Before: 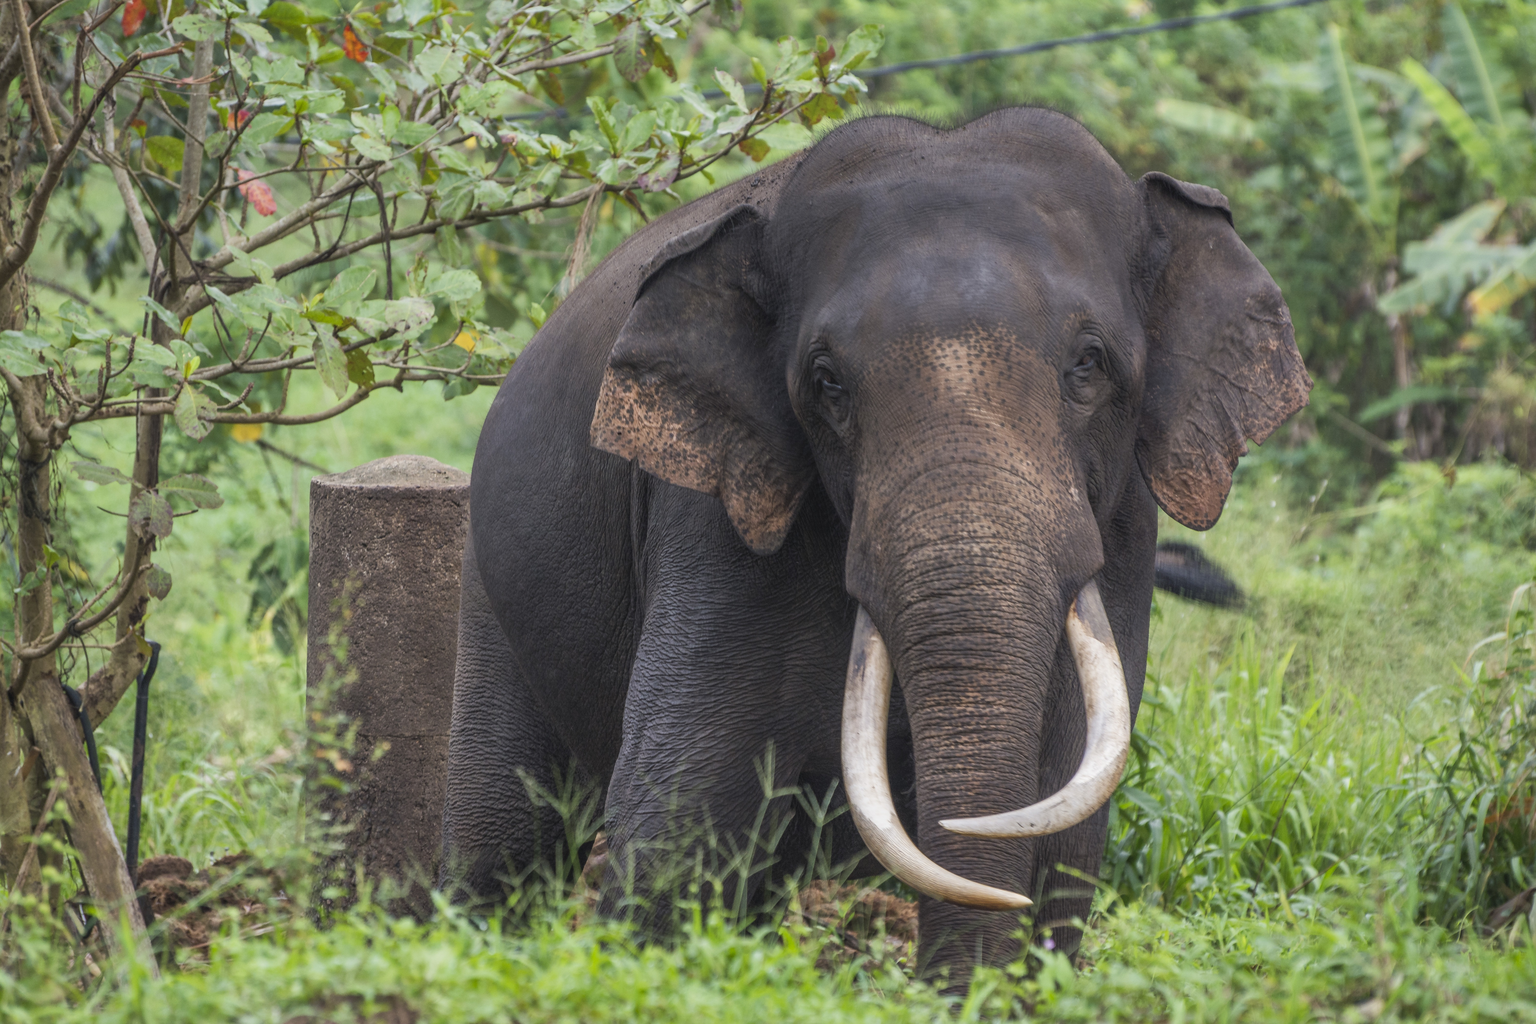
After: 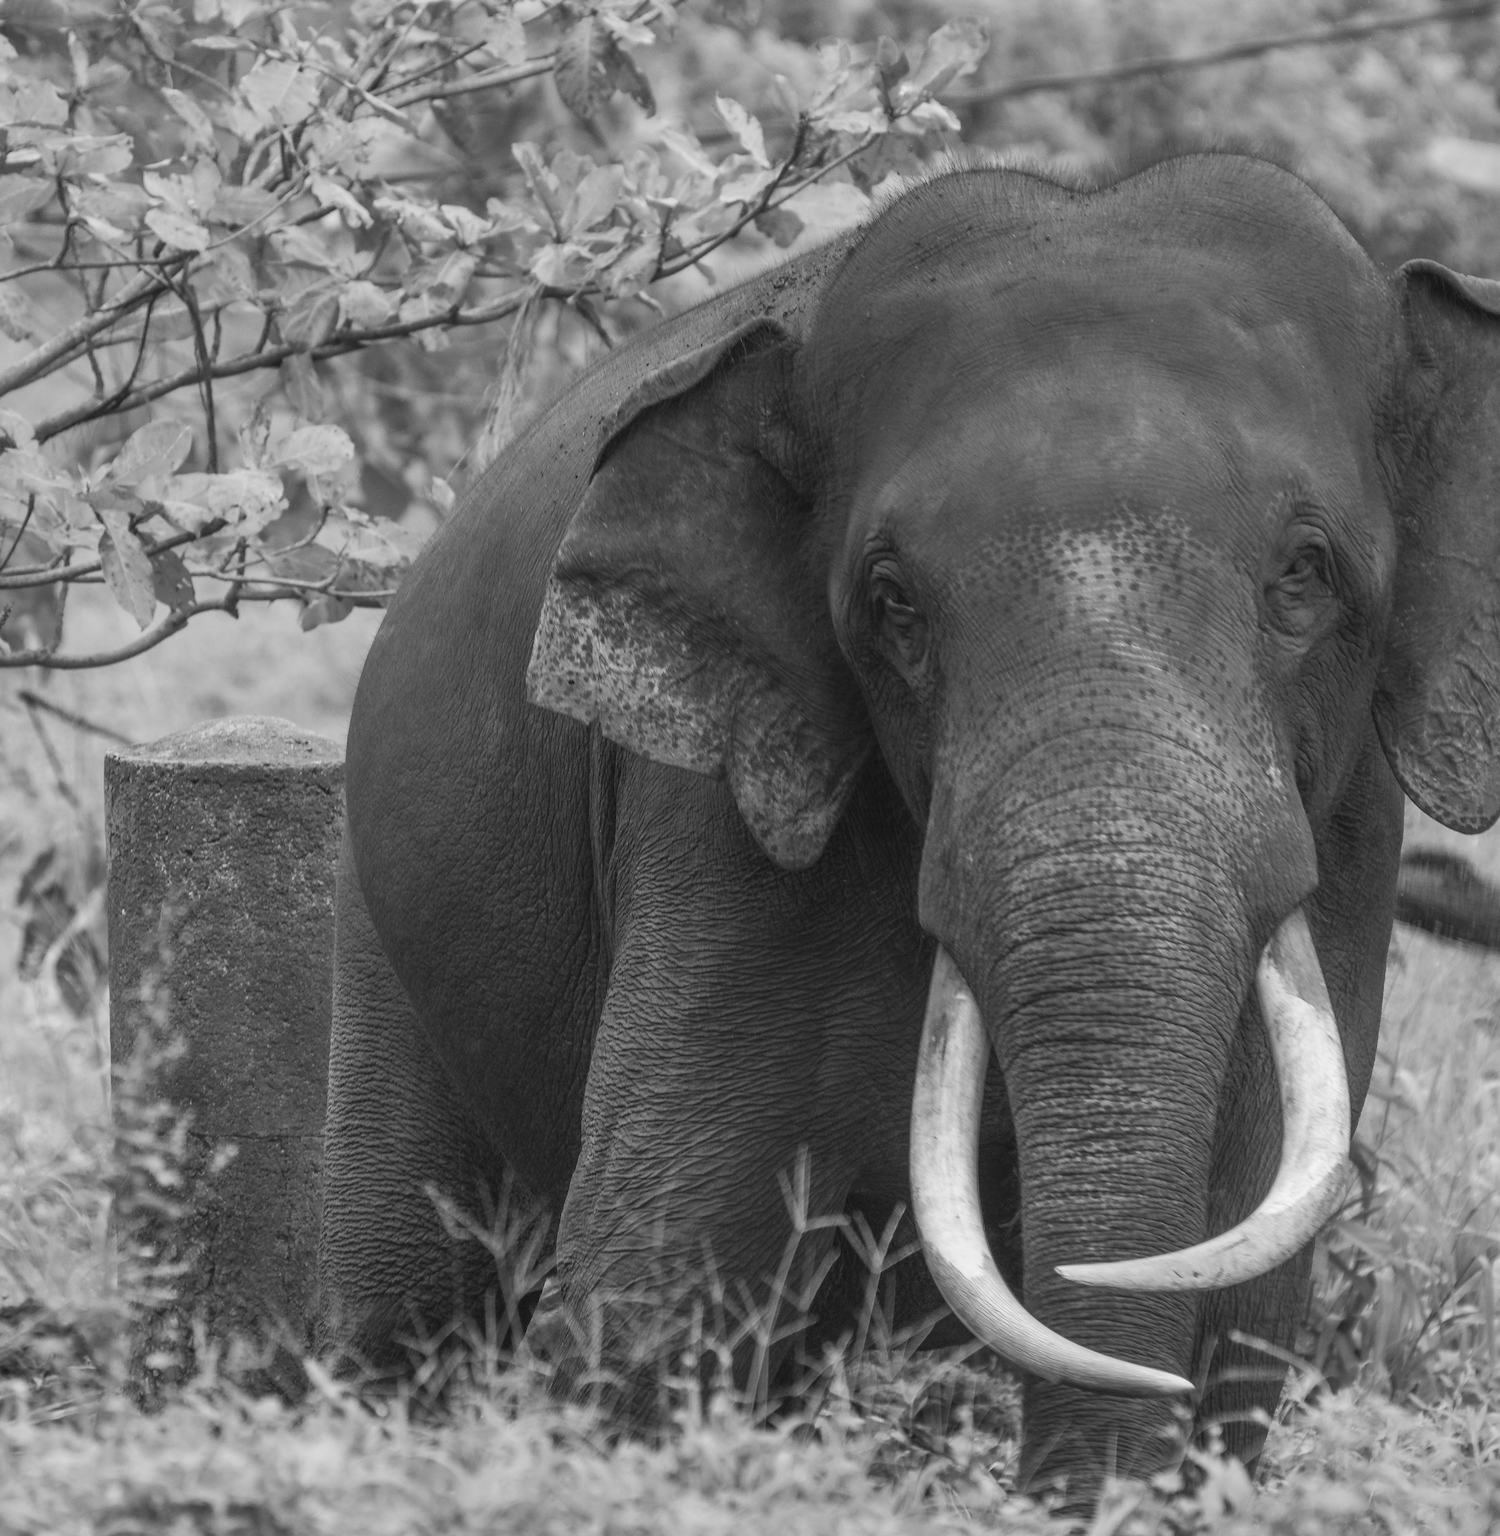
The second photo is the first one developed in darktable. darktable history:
crop and rotate: left 13.537%, right 19.796%
rotate and perspective: rotation 0.074°, lens shift (vertical) 0.096, lens shift (horizontal) -0.041, crop left 0.043, crop right 0.952, crop top 0.024, crop bottom 0.979
monochrome: on, module defaults
